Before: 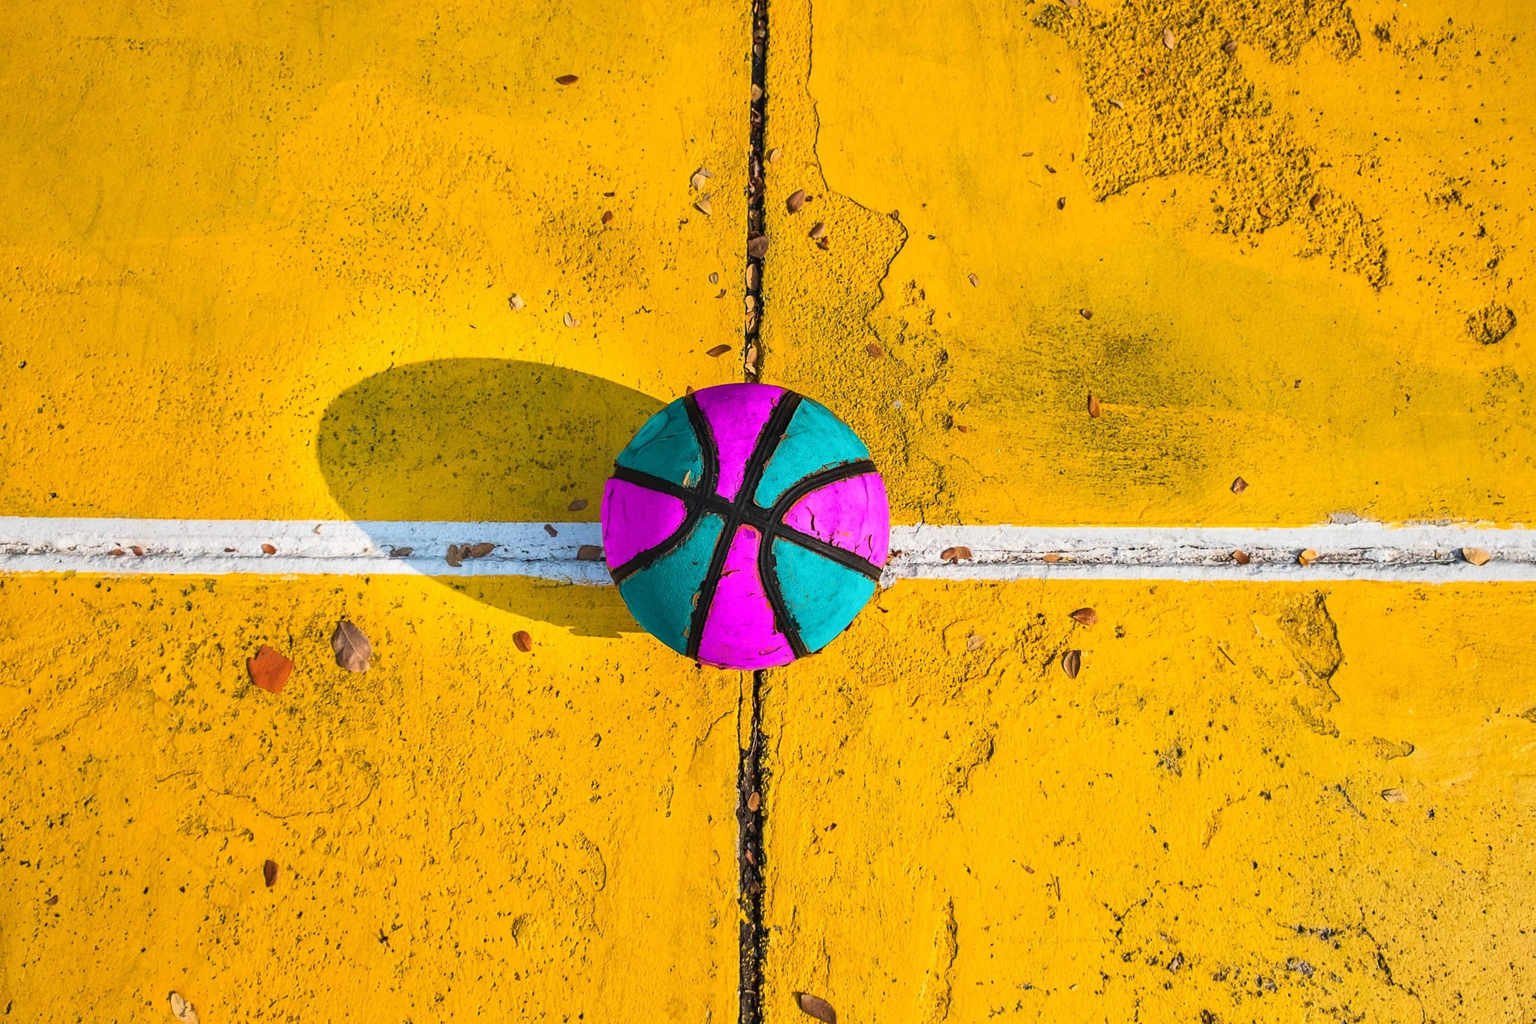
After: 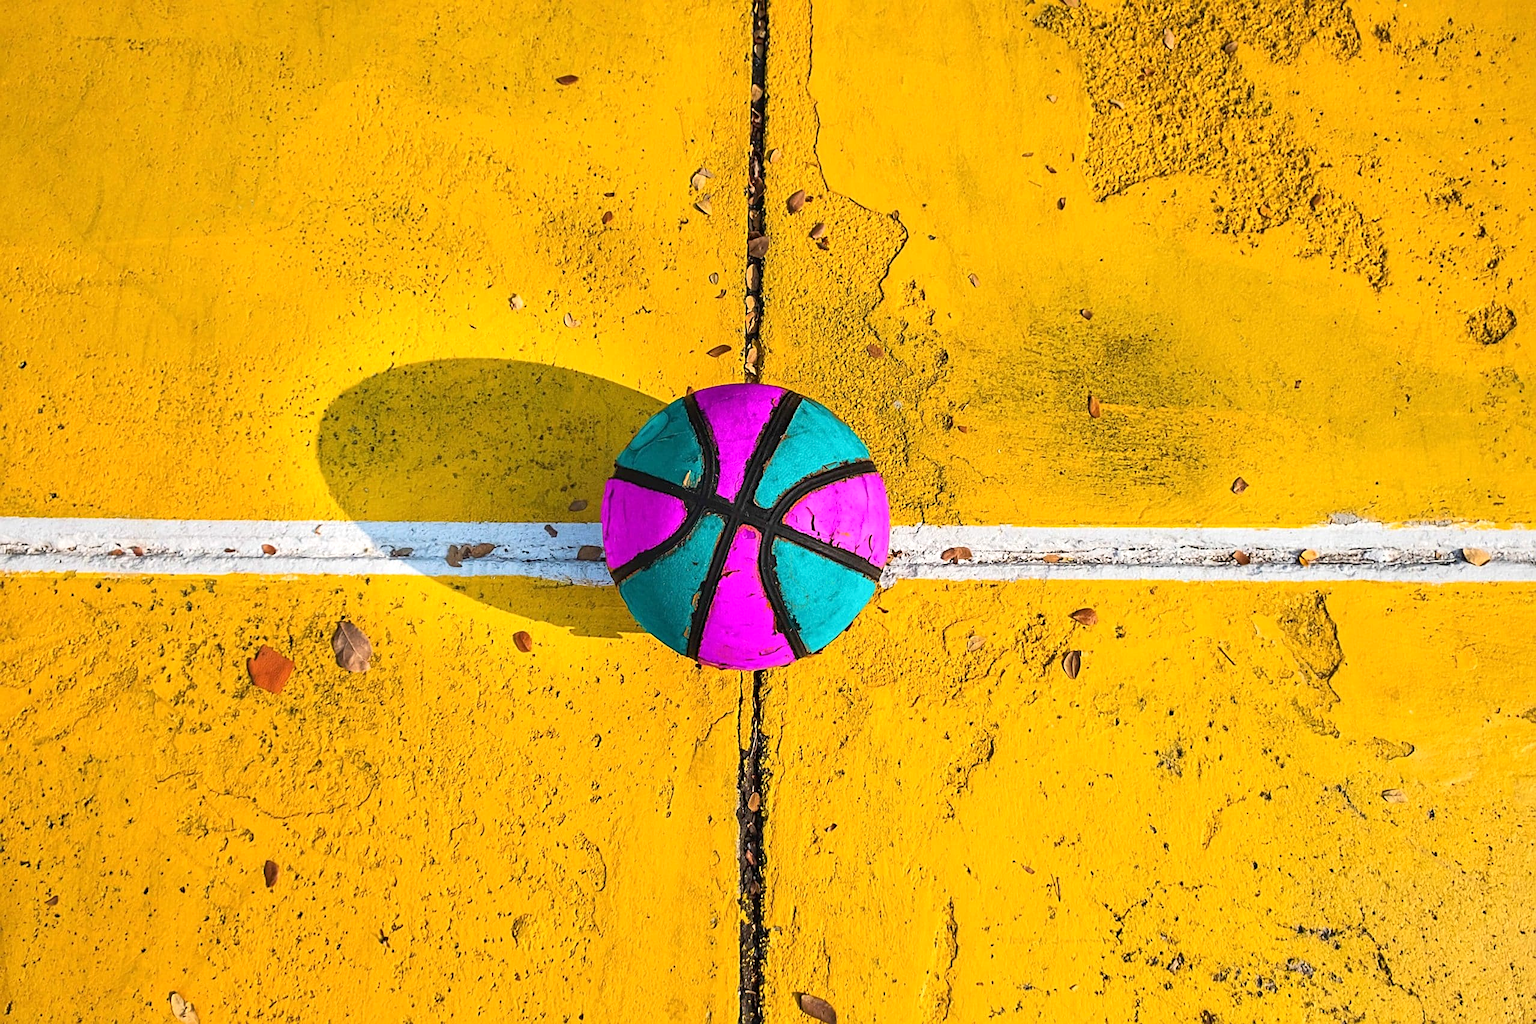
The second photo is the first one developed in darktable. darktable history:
sharpen: radius 2.213, amount 0.389, threshold 0.153
exposure: exposure 0.151 EV, compensate highlight preservation false
